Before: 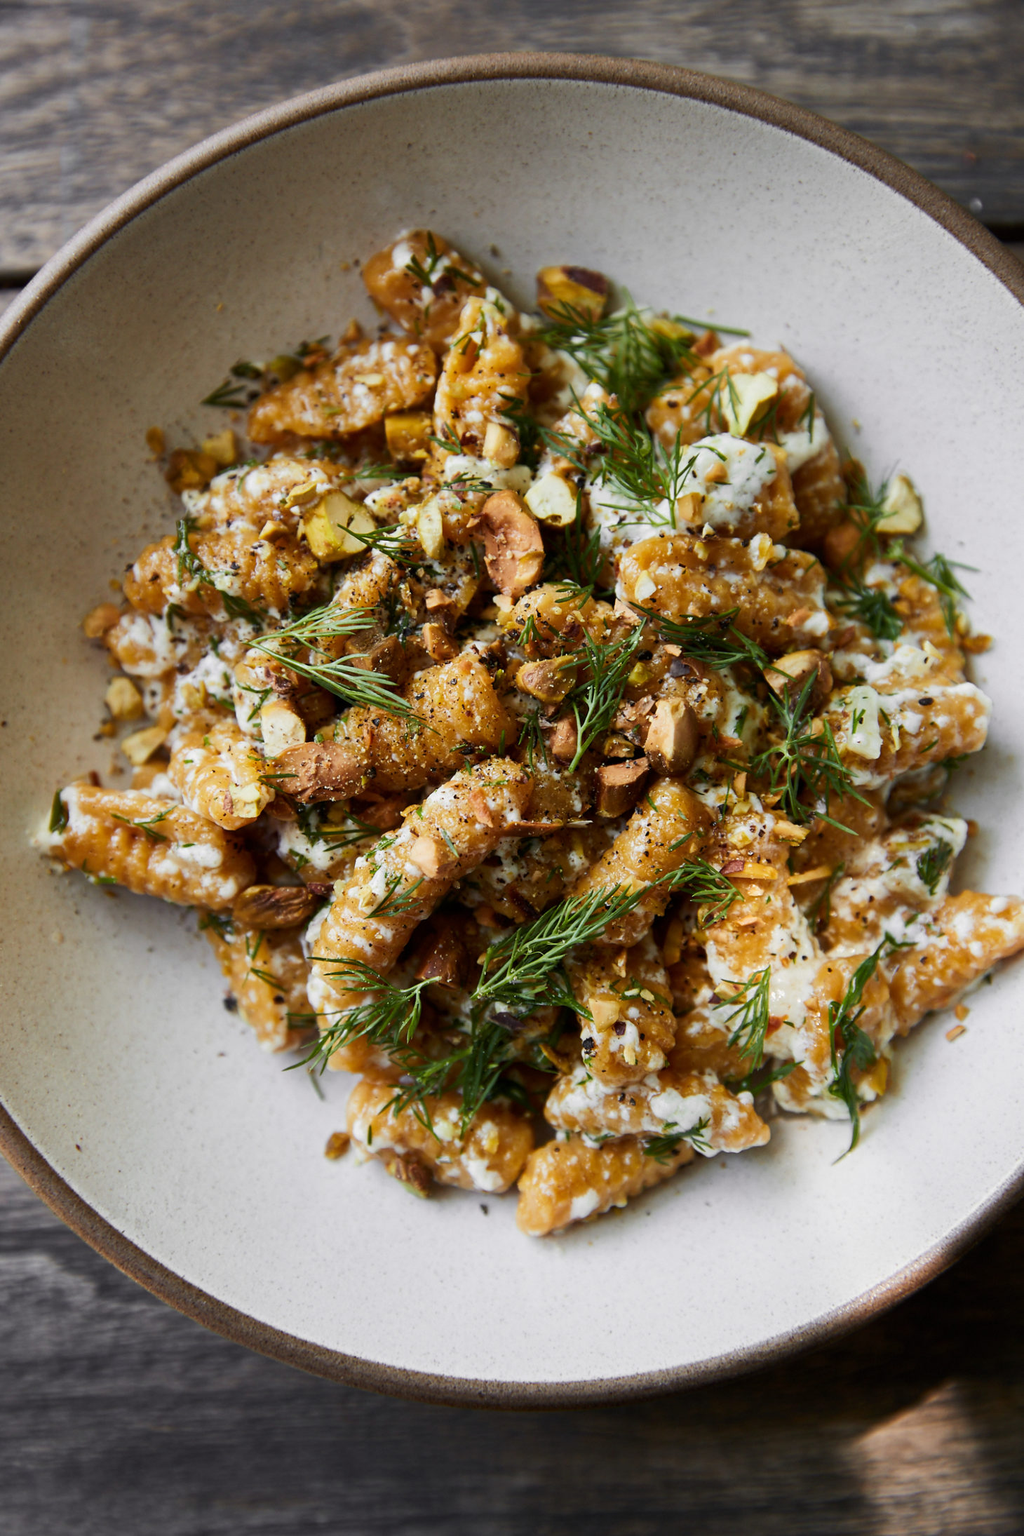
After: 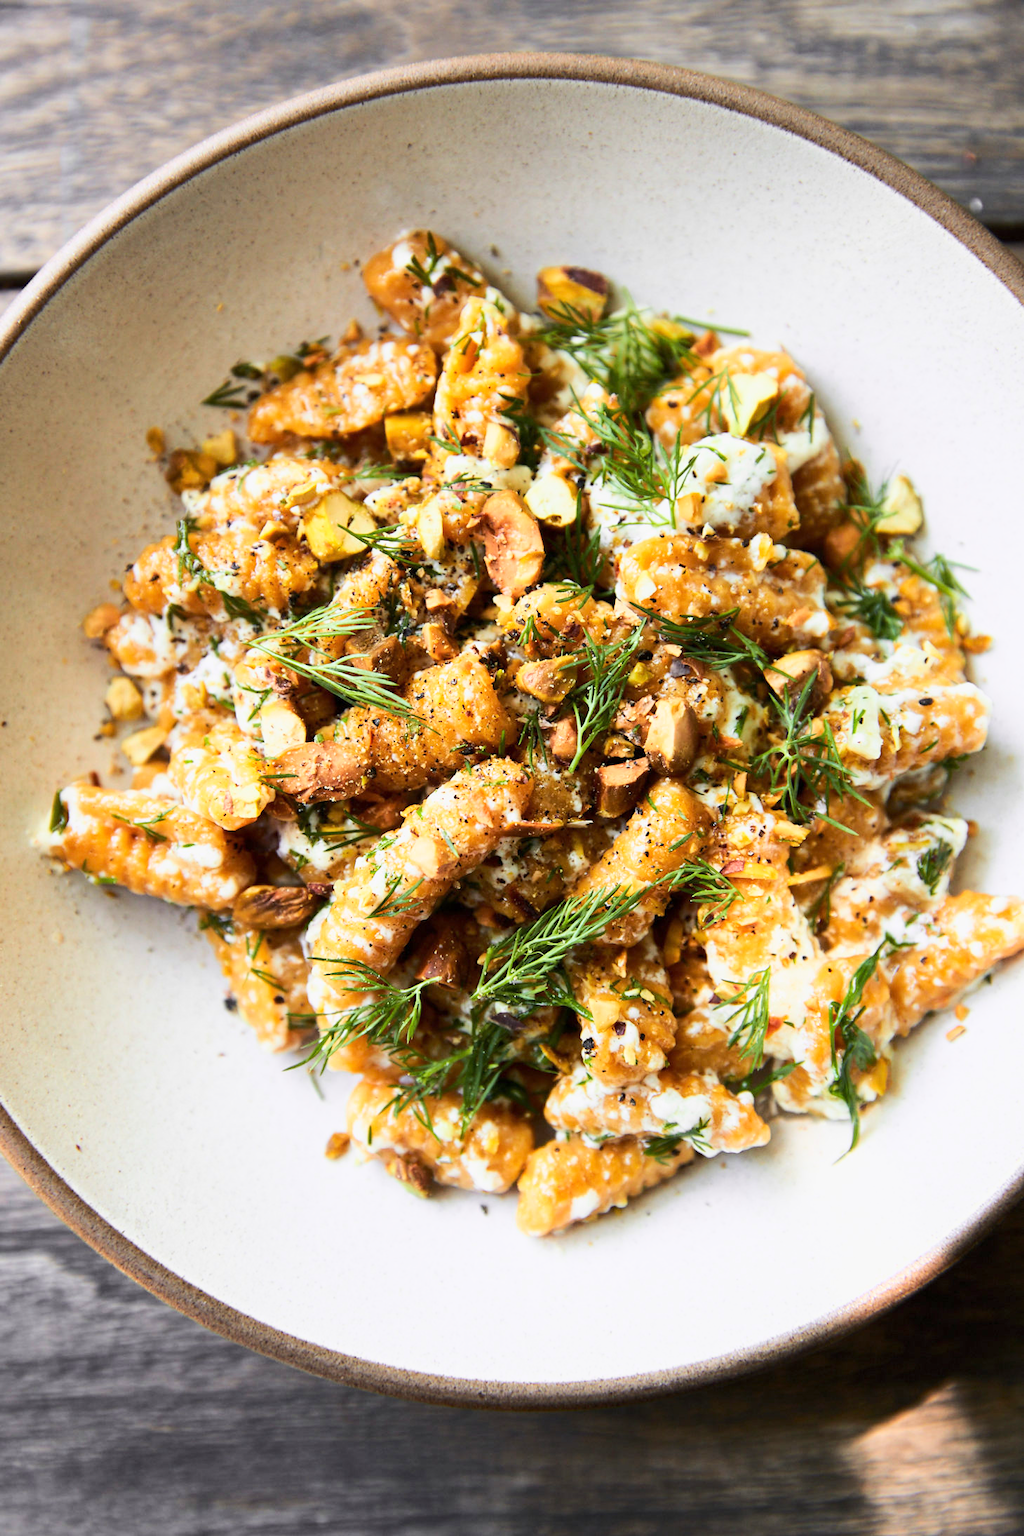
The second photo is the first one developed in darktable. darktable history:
exposure: exposure 0.2 EV, compensate highlight preservation false
base curve: curves: ch0 [(0, 0) (0.025, 0.046) (0.112, 0.277) (0.467, 0.74) (0.814, 0.929) (1, 0.942)]
